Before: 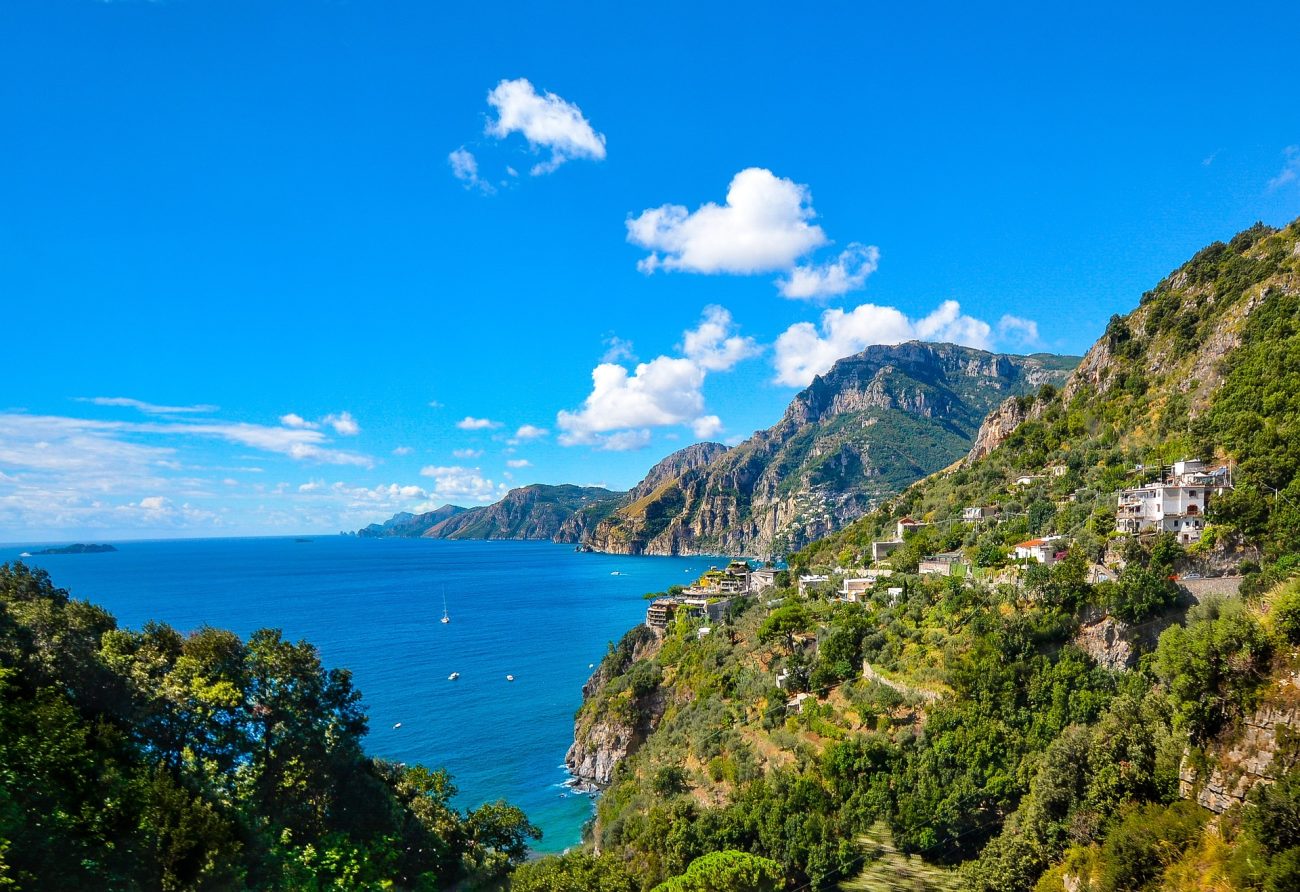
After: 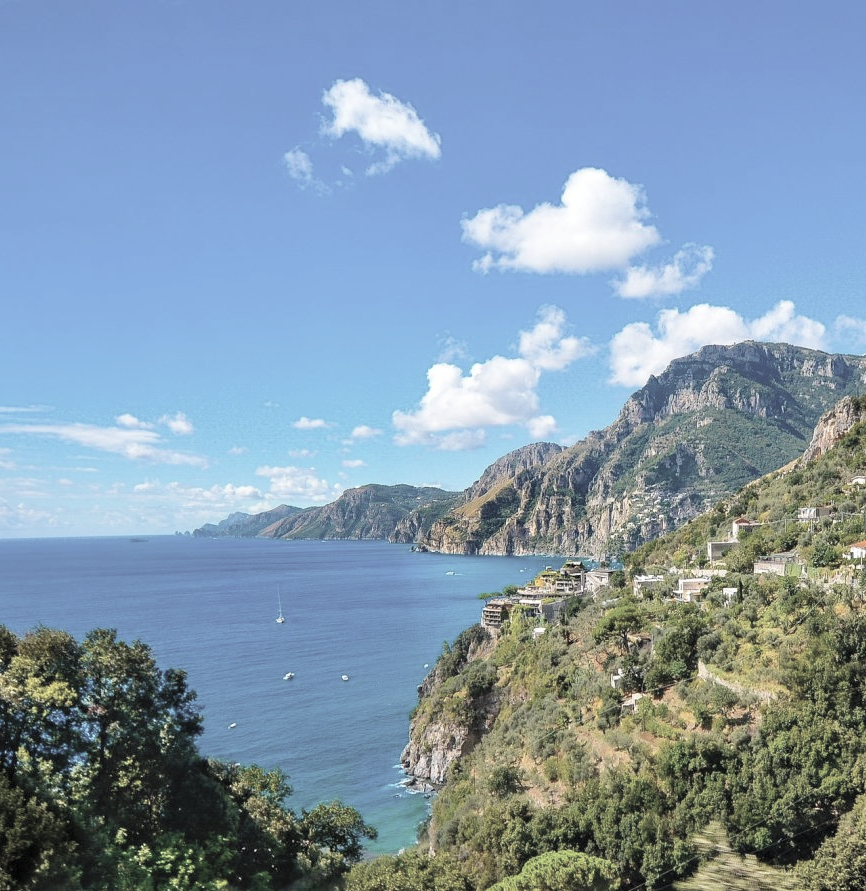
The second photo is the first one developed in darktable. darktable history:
crop and rotate: left 12.738%, right 20.612%
contrast brightness saturation: brightness 0.18, saturation -0.484
